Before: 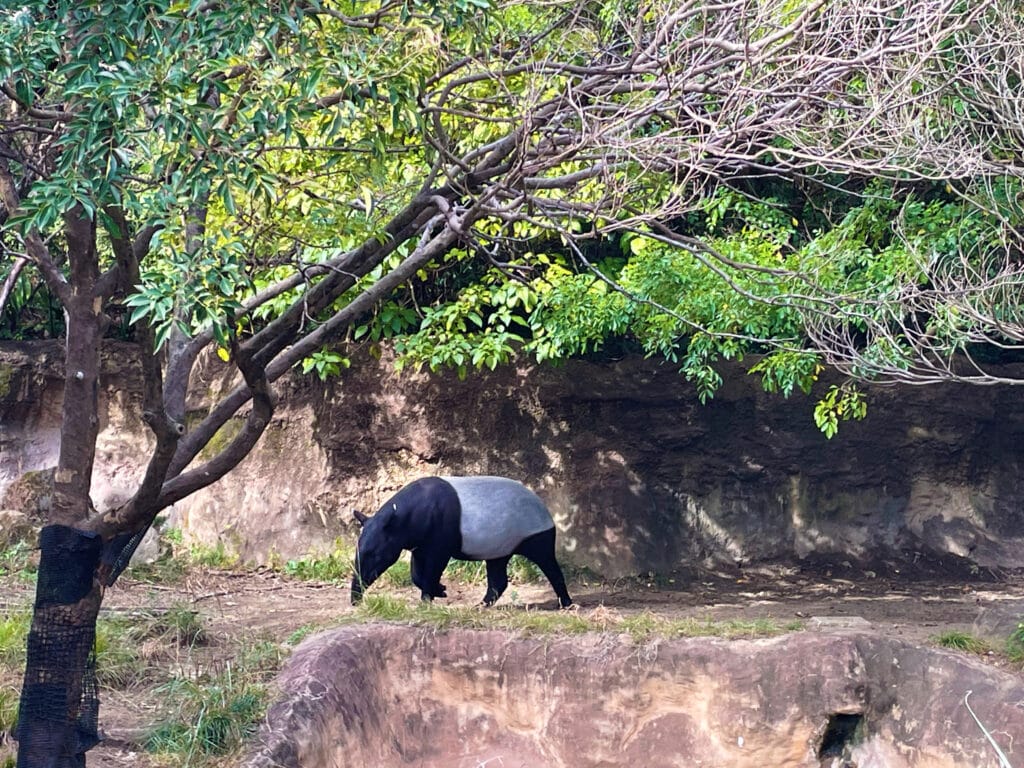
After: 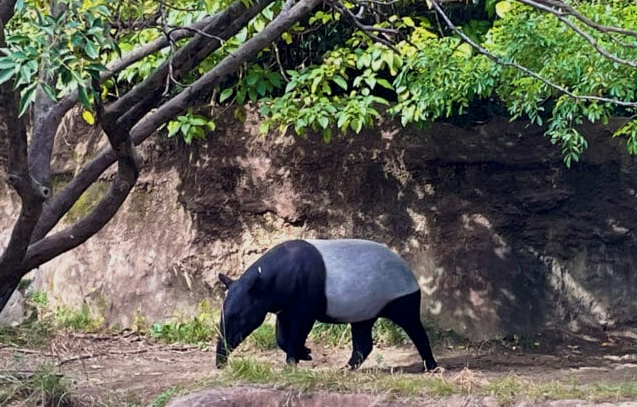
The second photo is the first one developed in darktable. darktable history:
local contrast: mode bilateral grid, contrast 19, coarseness 50, detail 130%, midtone range 0.2
crop: left 13.264%, top 30.969%, right 24.442%, bottom 16.011%
exposure: exposure -0.368 EV, compensate highlight preservation false
